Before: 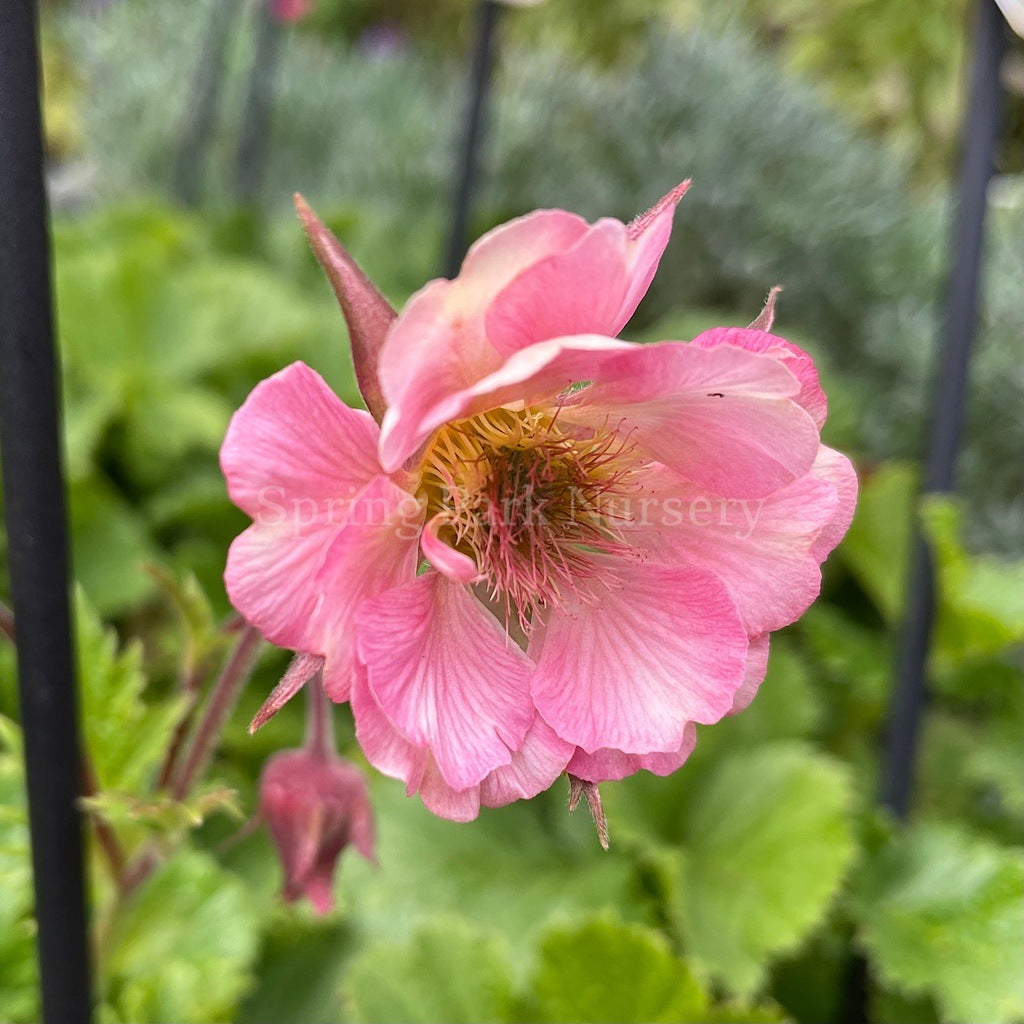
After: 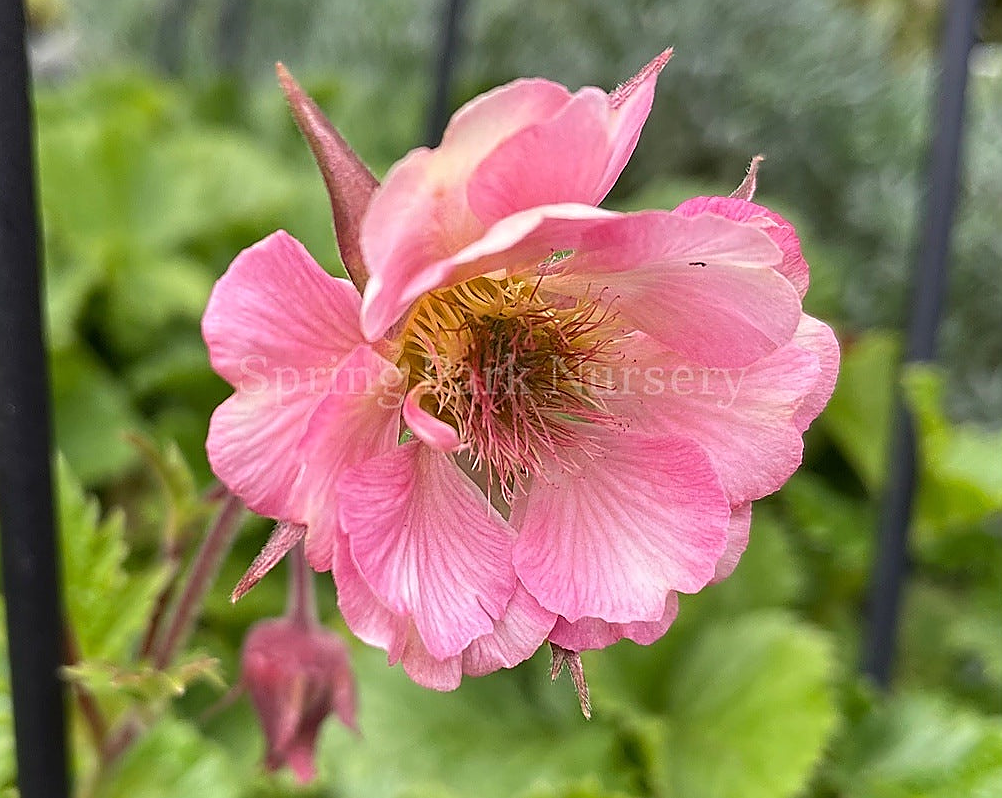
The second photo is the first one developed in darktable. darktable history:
sharpen: radius 1.4, amount 1.25, threshold 0.7
tone equalizer: on, module defaults
crop and rotate: left 1.814%, top 12.818%, right 0.25%, bottom 9.225%
